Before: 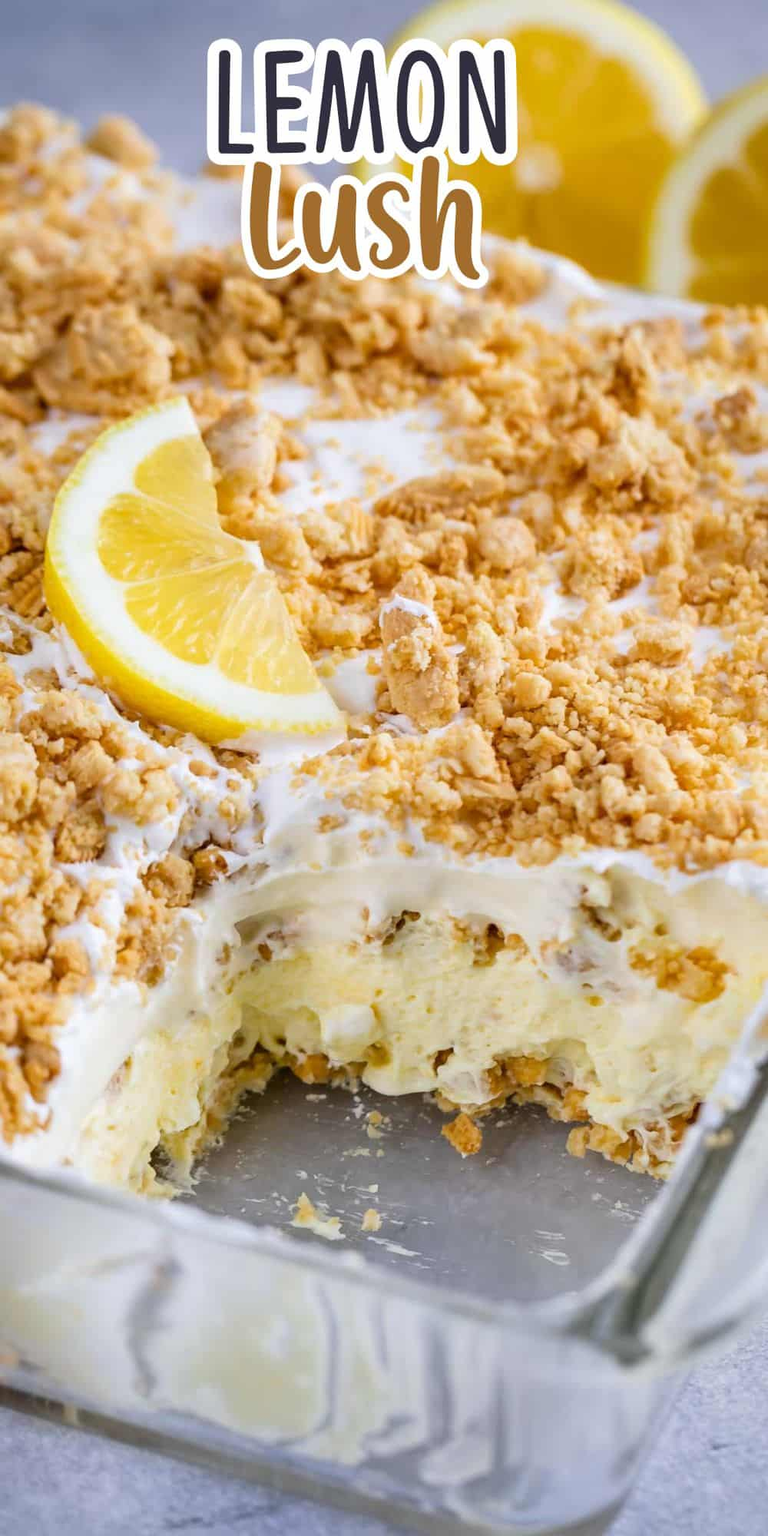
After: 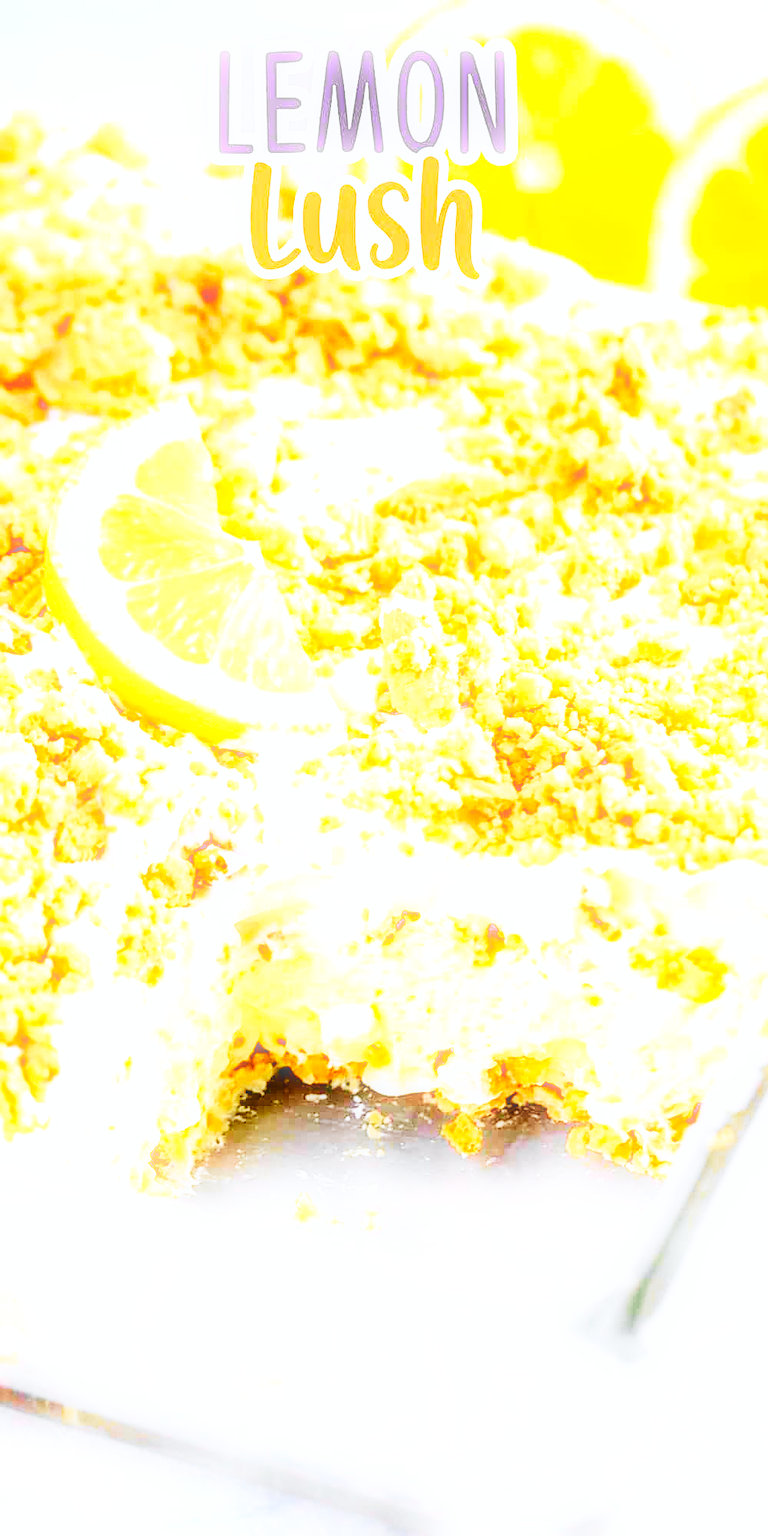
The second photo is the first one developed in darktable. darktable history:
exposure: black level correction 0.001, exposure 0.5 EV, compensate exposure bias true, compensate highlight preservation false
local contrast: on, module defaults
bloom: size 5%, threshold 95%, strength 15%
base curve: curves: ch0 [(0, 0) (0, 0) (0.002, 0.001) (0.008, 0.003) (0.019, 0.011) (0.037, 0.037) (0.064, 0.11) (0.102, 0.232) (0.152, 0.379) (0.216, 0.524) (0.296, 0.665) (0.394, 0.789) (0.512, 0.881) (0.651, 0.945) (0.813, 0.986) (1, 1)], preserve colors none
sharpen: on, module defaults
tone curve: curves: ch0 [(0, 0) (0.071, 0.047) (0.266, 0.26) (0.491, 0.552) (0.753, 0.818) (1, 0.983)]; ch1 [(0, 0) (0.346, 0.307) (0.408, 0.369) (0.463, 0.443) (0.482, 0.493) (0.502, 0.5) (0.517, 0.518) (0.546, 0.576) (0.588, 0.643) (0.651, 0.709) (1, 1)]; ch2 [(0, 0) (0.346, 0.34) (0.434, 0.46) (0.485, 0.494) (0.5, 0.494) (0.517, 0.503) (0.535, 0.545) (0.583, 0.634) (0.625, 0.686) (1, 1)], color space Lab, independent channels, preserve colors none
